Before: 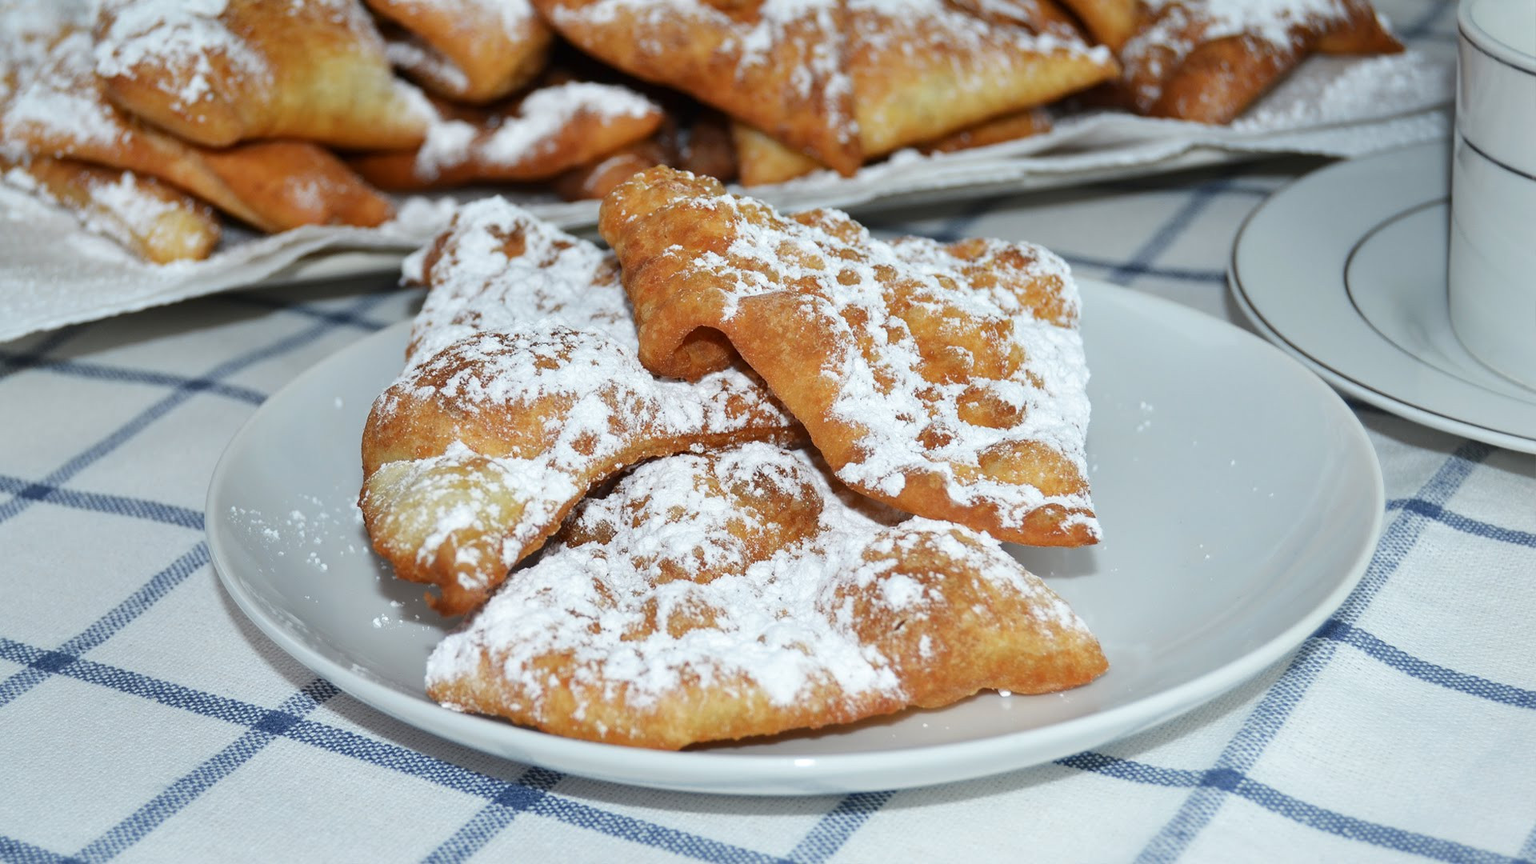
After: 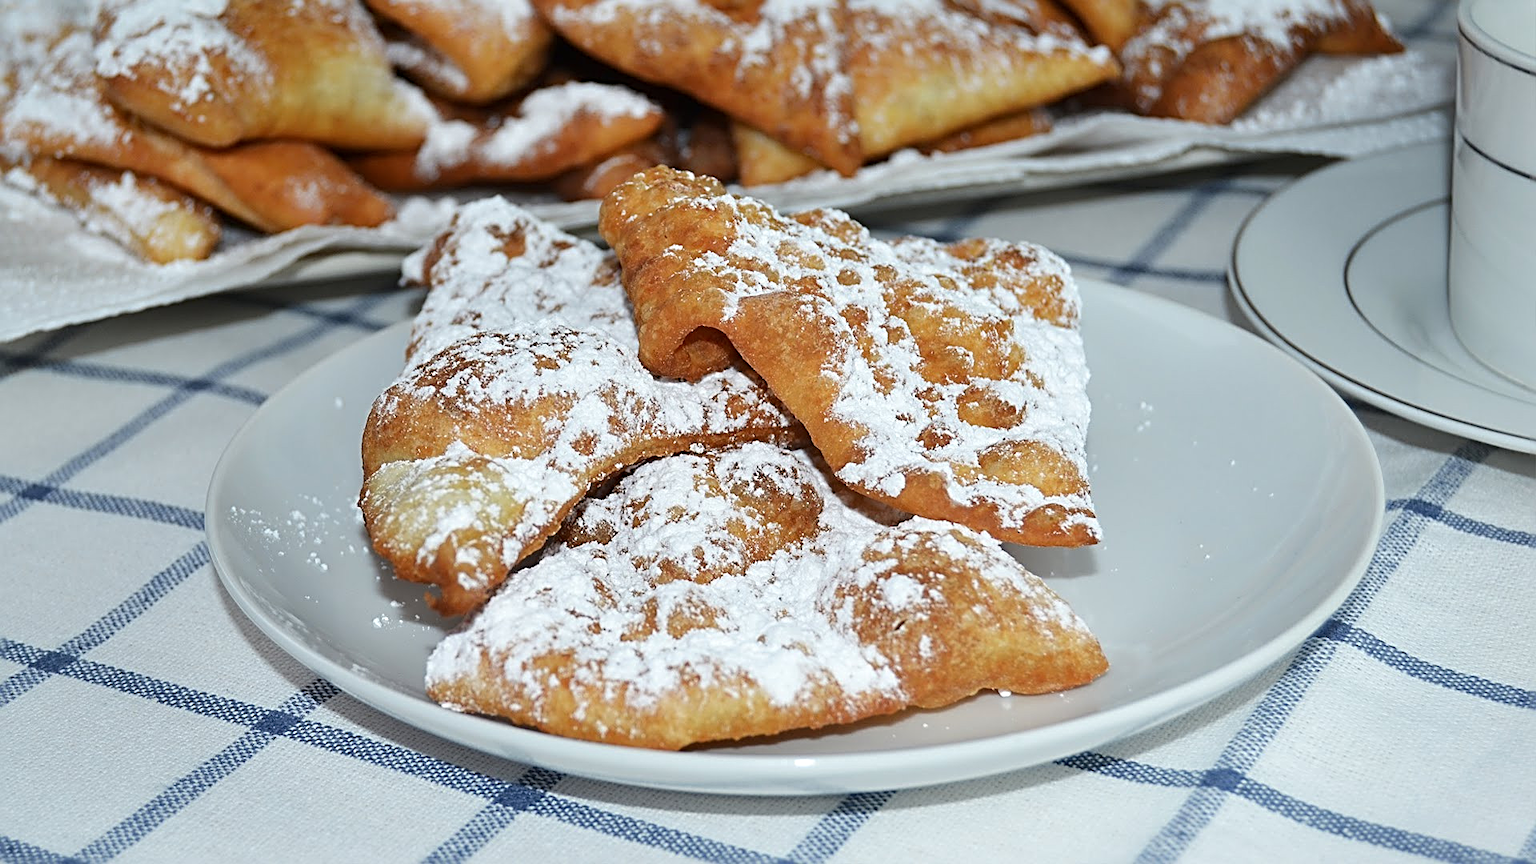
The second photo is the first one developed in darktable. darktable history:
sharpen: radius 2.839, amount 0.709
